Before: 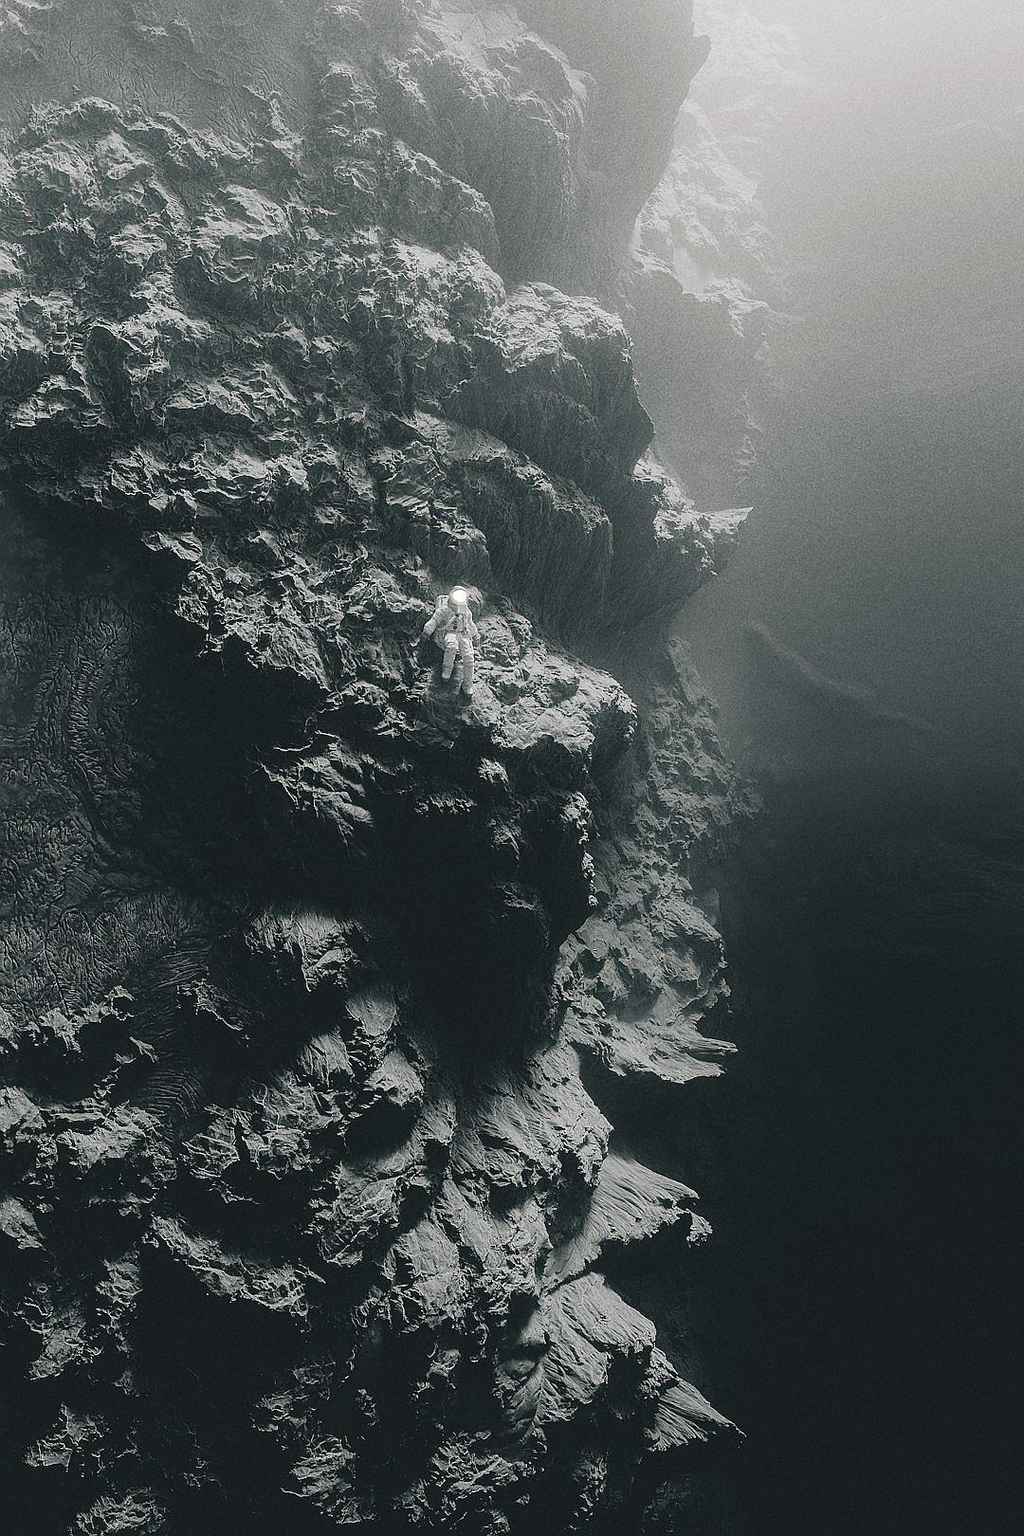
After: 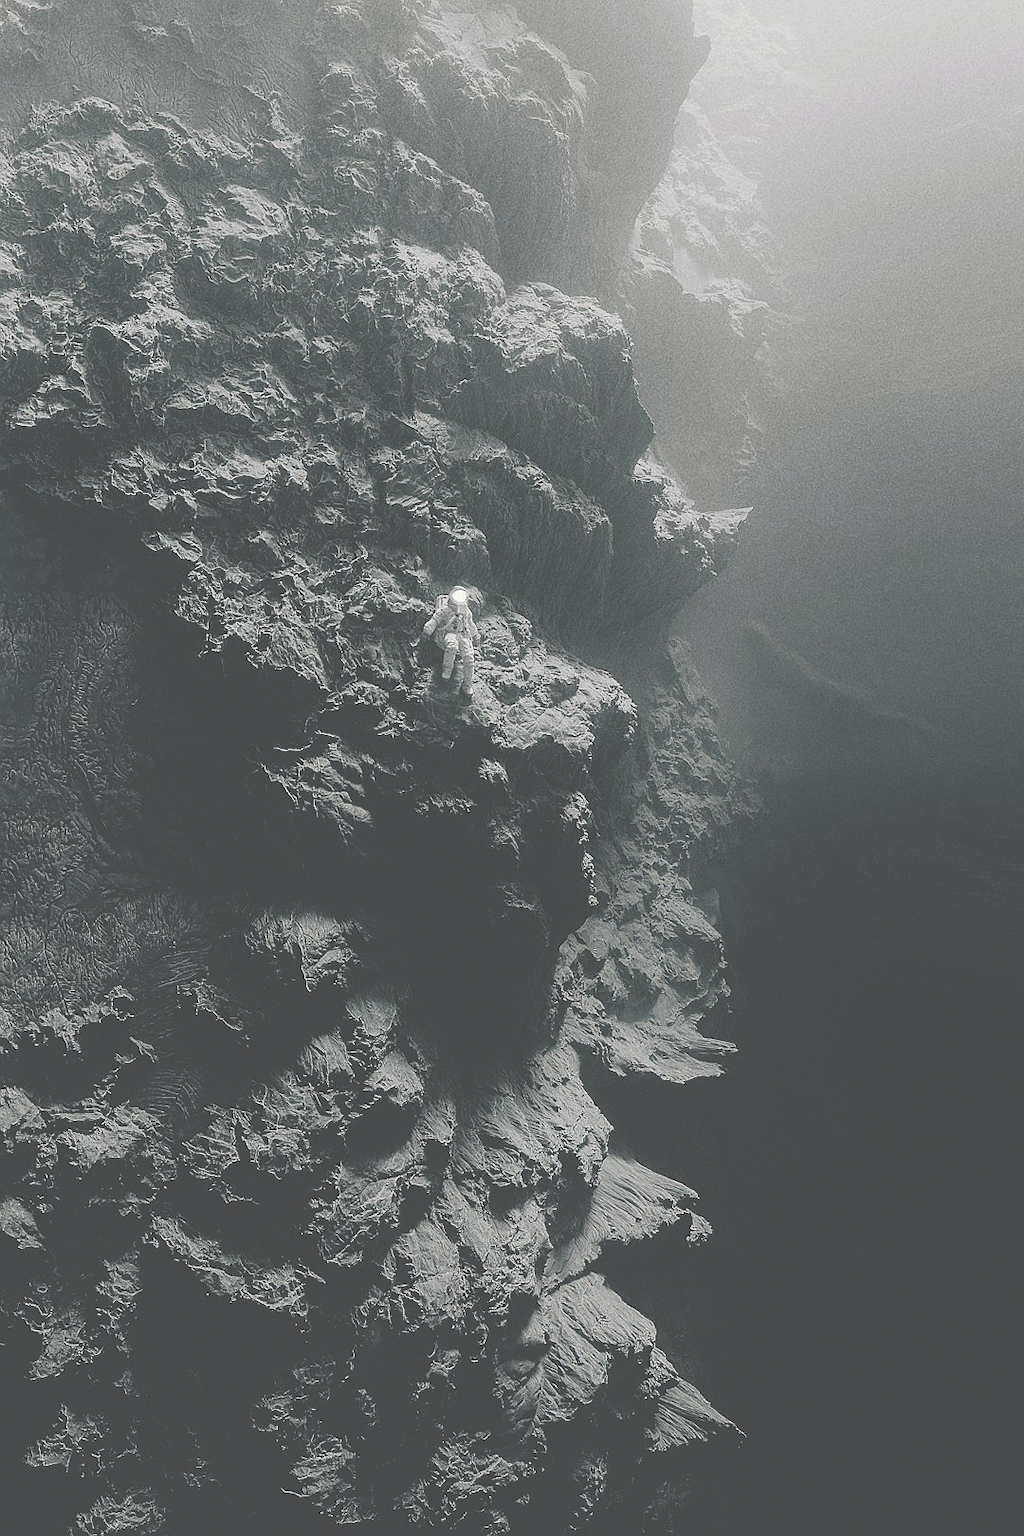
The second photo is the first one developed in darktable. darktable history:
exposure: black level correction -0.062, exposure -0.049 EV, compensate exposure bias true, compensate highlight preservation false
